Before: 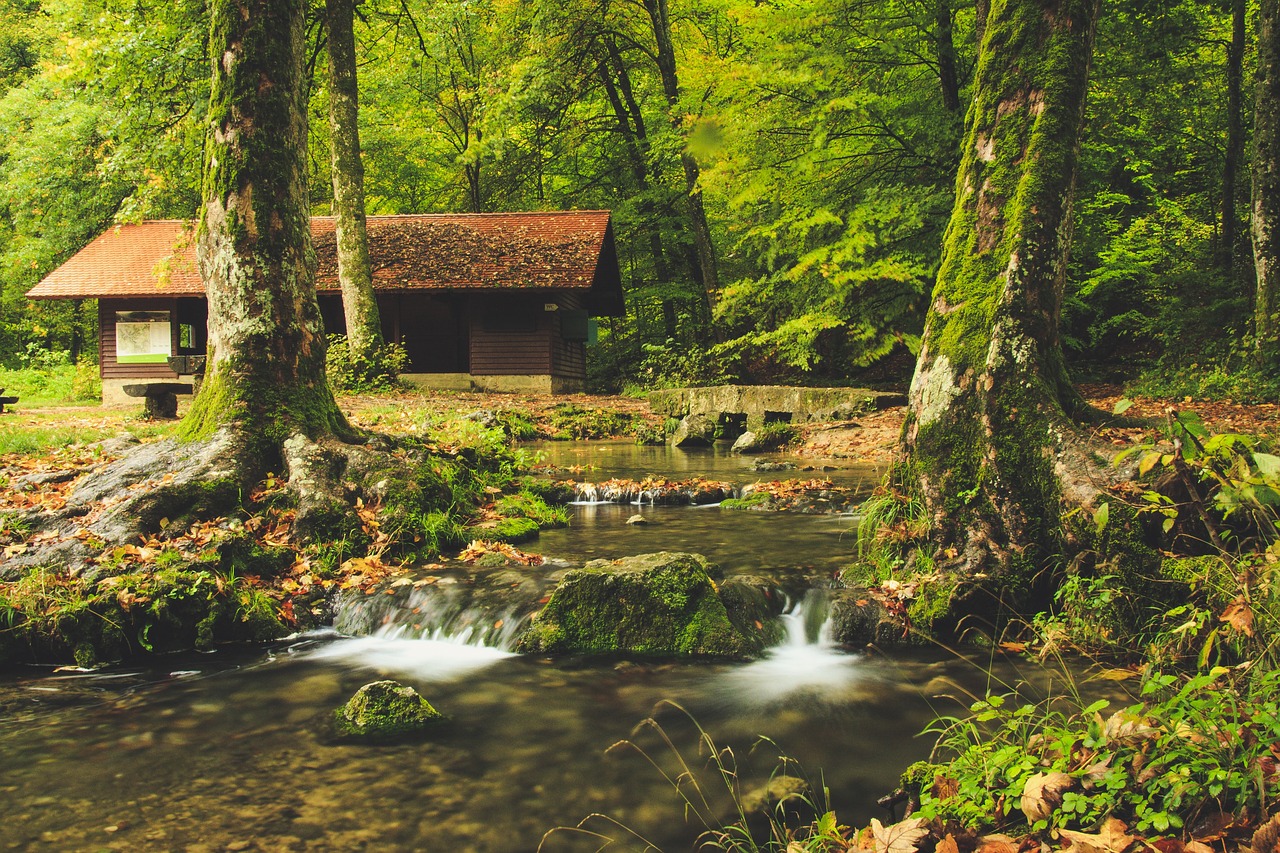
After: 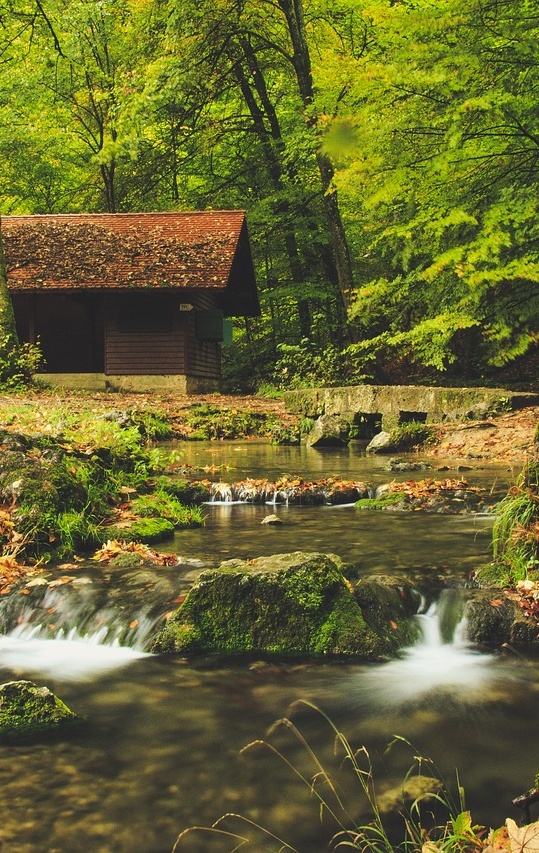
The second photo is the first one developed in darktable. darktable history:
exposure: exposure -0.021 EV, compensate highlight preservation false
crop: left 28.583%, right 29.231%
